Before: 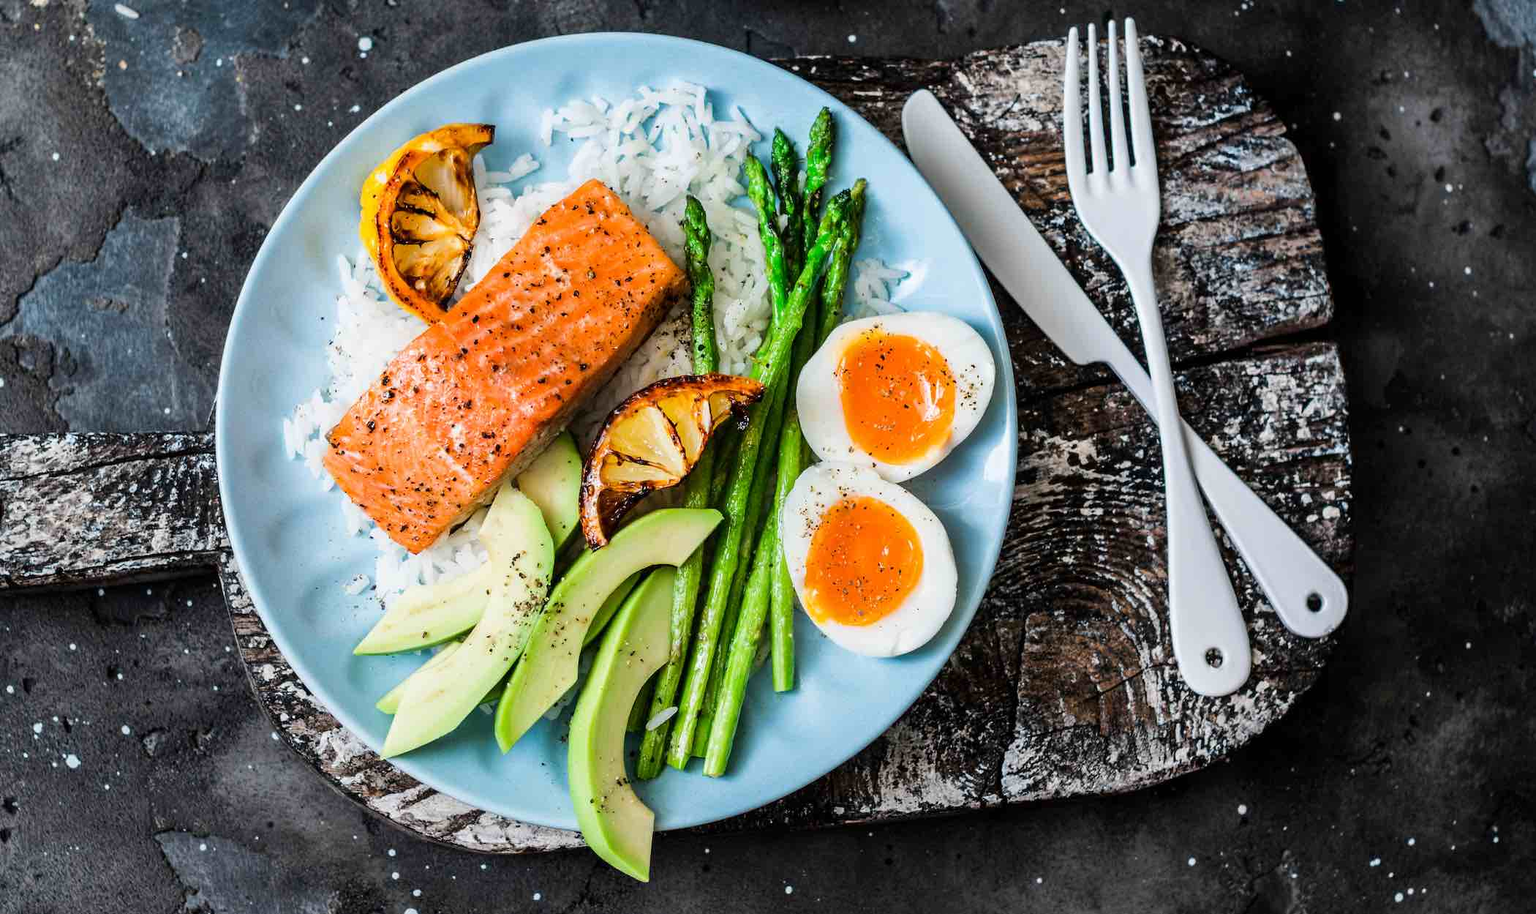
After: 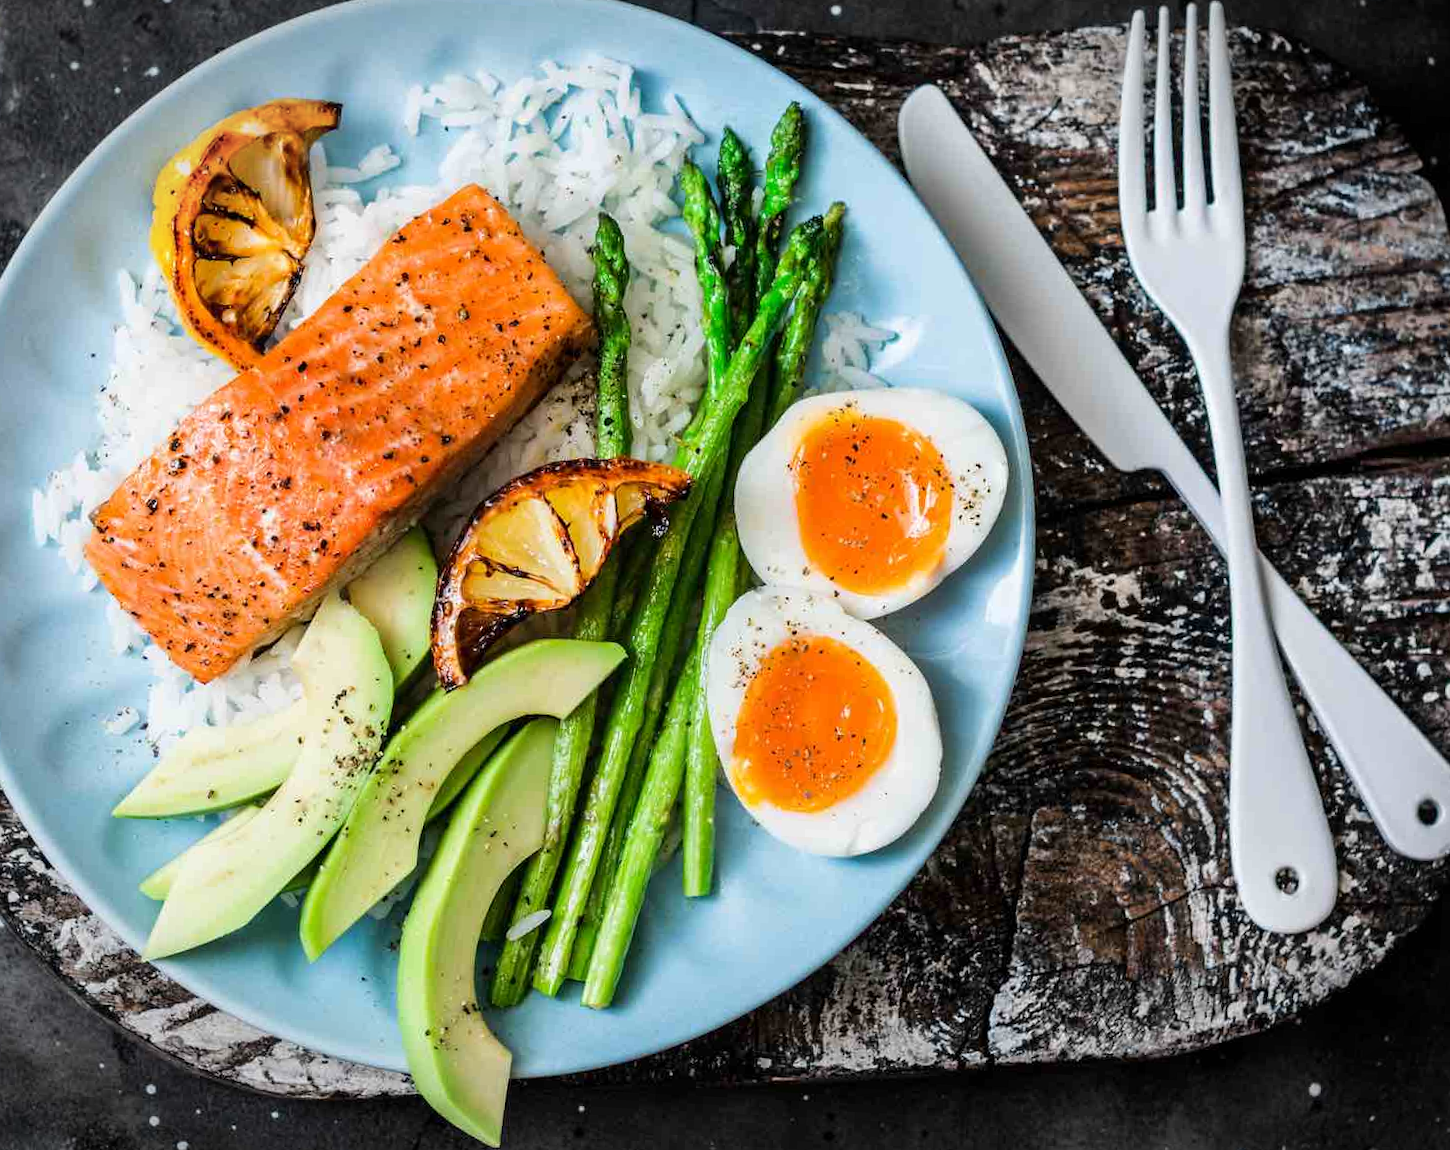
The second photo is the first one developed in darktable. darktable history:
vignetting: fall-off start 99.26%, width/height ratio 1.31
crop and rotate: angle -2.92°, left 14.27%, top 0.045%, right 10.84%, bottom 0.042%
